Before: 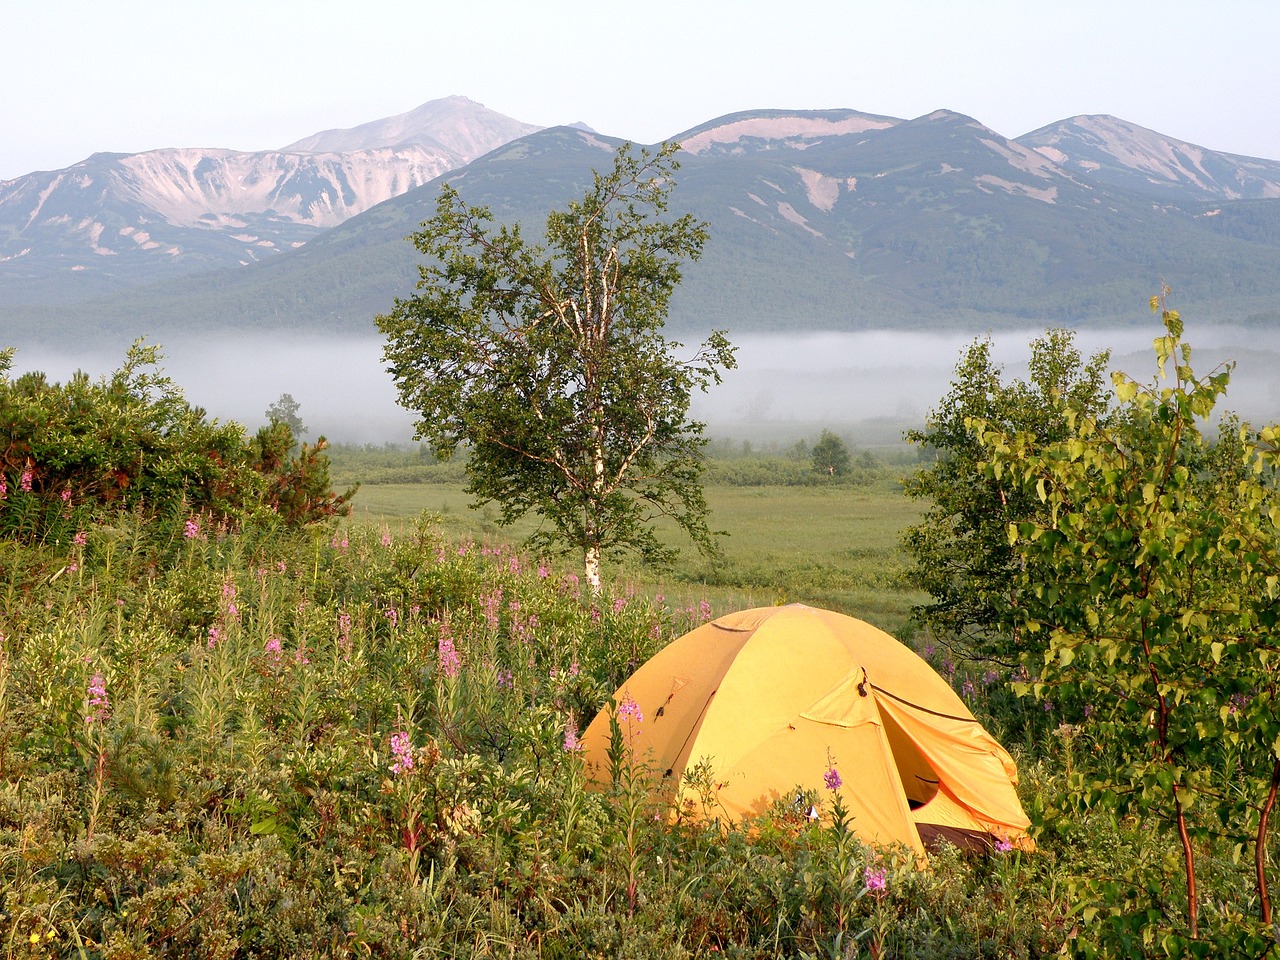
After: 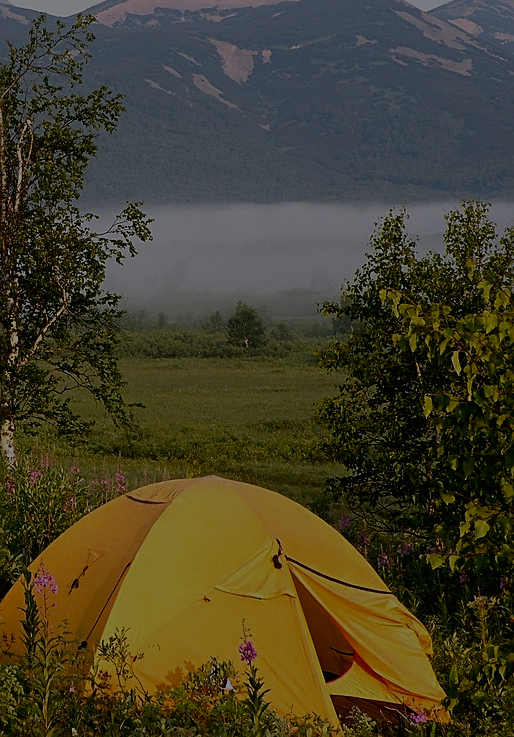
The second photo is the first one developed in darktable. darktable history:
color balance rgb: perceptual saturation grading › global saturation 29.747%, perceptual brilliance grading › global brilliance -48.026%
color calibration: illuminant same as pipeline (D50), adaptation none (bypass), x 0.333, y 0.334, temperature 5006.77 K
tone curve: curves: ch0 [(0, 0) (0.003, 0.008) (0.011, 0.008) (0.025, 0.011) (0.044, 0.017) (0.069, 0.029) (0.1, 0.045) (0.136, 0.067) (0.177, 0.103) (0.224, 0.151) (0.277, 0.21) (0.335, 0.285) (0.399, 0.37) (0.468, 0.462) (0.543, 0.568) (0.623, 0.679) (0.709, 0.79) (0.801, 0.876) (0.898, 0.936) (1, 1)], color space Lab, independent channels, preserve colors none
filmic rgb: black relative exposure -7.65 EV, white relative exposure 4.56 EV, hardness 3.61, color science v5 (2021), iterations of high-quality reconstruction 0, contrast in shadows safe, contrast in highlights safe
sharpen: on, module defaults
crop: left 45.775%, top 13.37%, right 14.051%, bottom 9.824%
